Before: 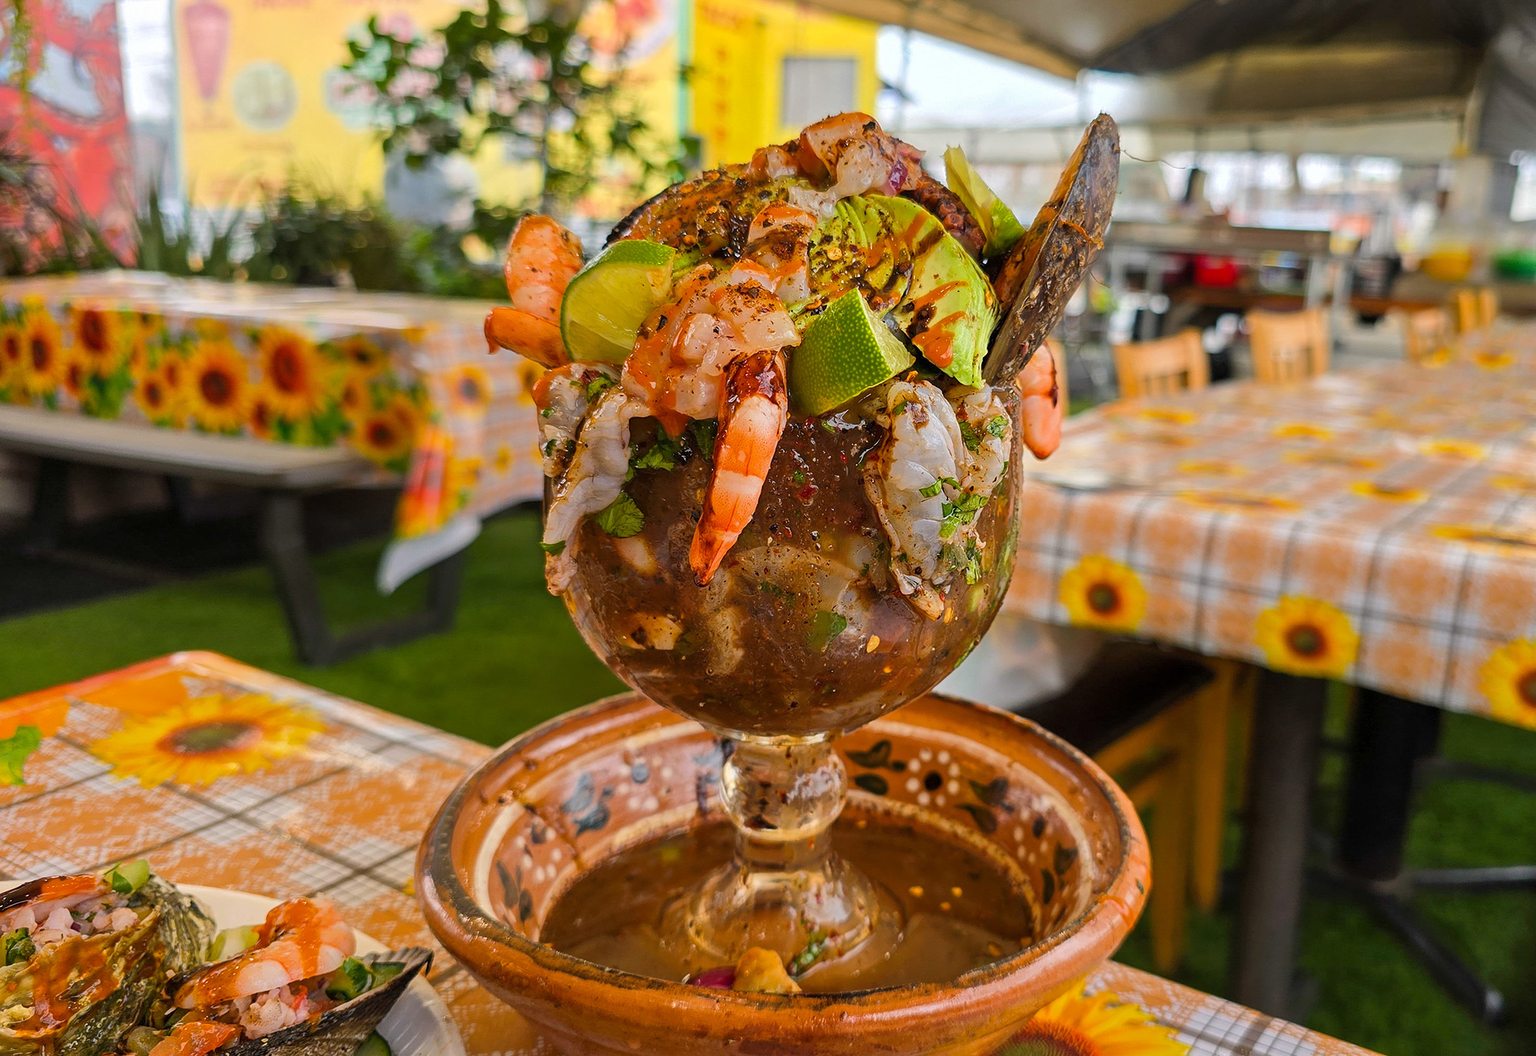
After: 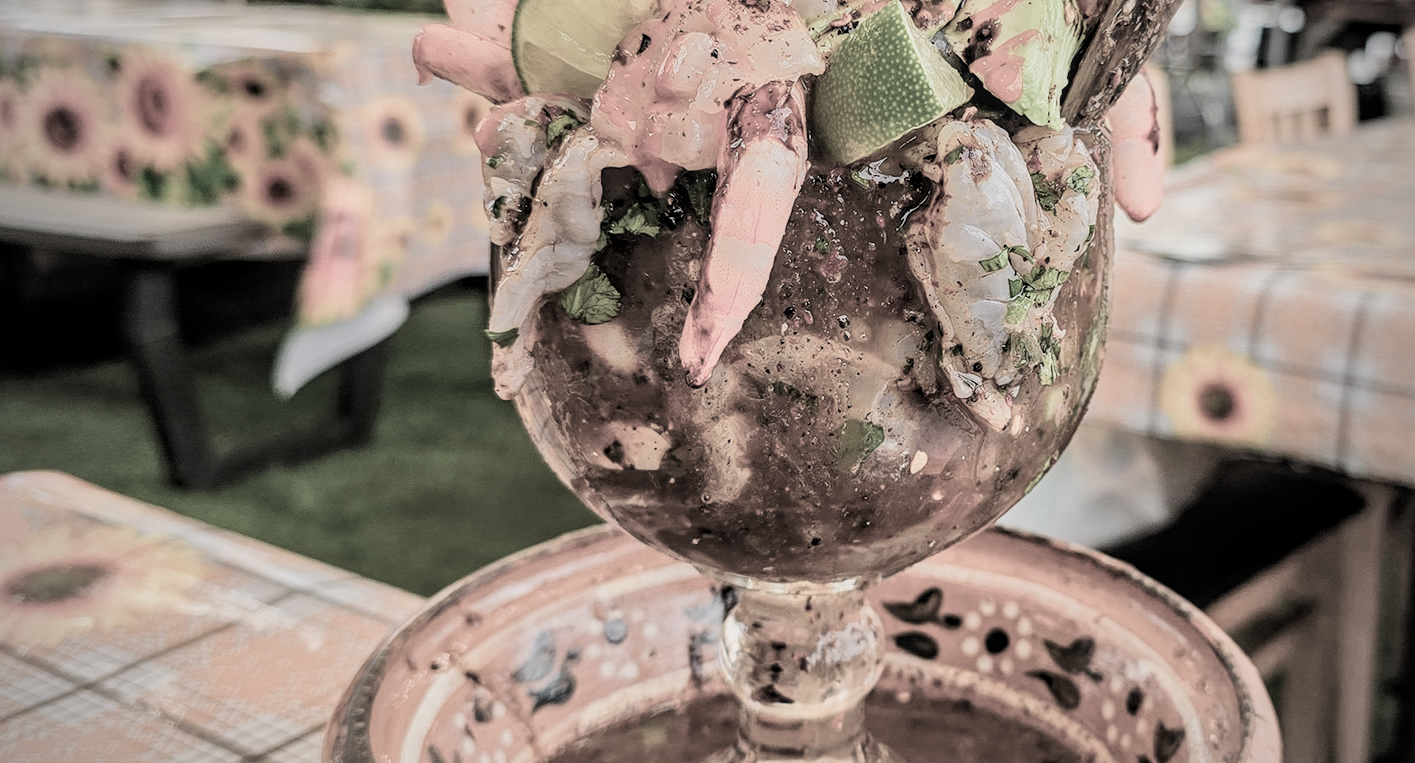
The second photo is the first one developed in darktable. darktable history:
contrast brightness saturation: contrast 0.072
shadows and highlights: shadows 29.92
exposure: black level correction 0, exposure 0.703 EV, compensate highlight preservation false
local contrast: on, module defaults
filmic rgb: black relative exposure -5.08 EV, white relative exposure 3.95 EV, threshold 6 EV, hardness 2.9, contrast 1.298, highlights saturation mix -31.04%, color science v5 (2021), contrast in shadows safe, contrast in highlights safe, enable highlight reconstruction true
crop: left 10.949%, top 27.399%, right 18.267%, bottom 17.088%
vignetting: fall-off start 79.9%, unbound false
